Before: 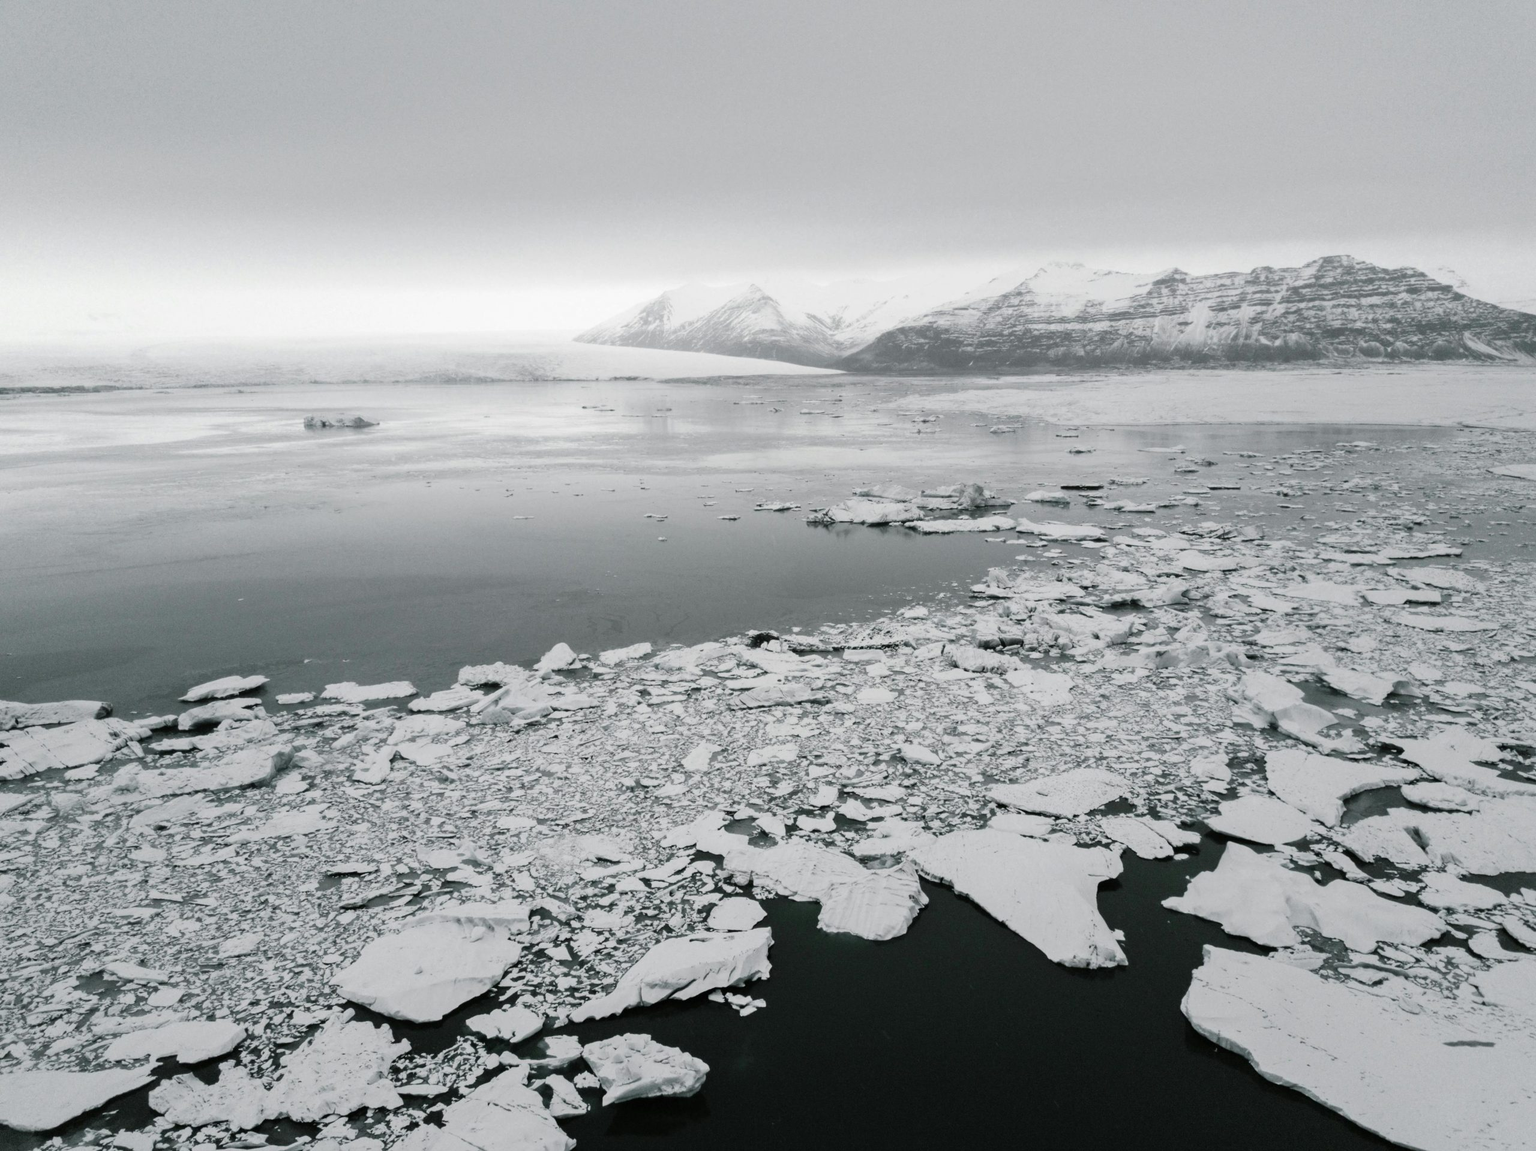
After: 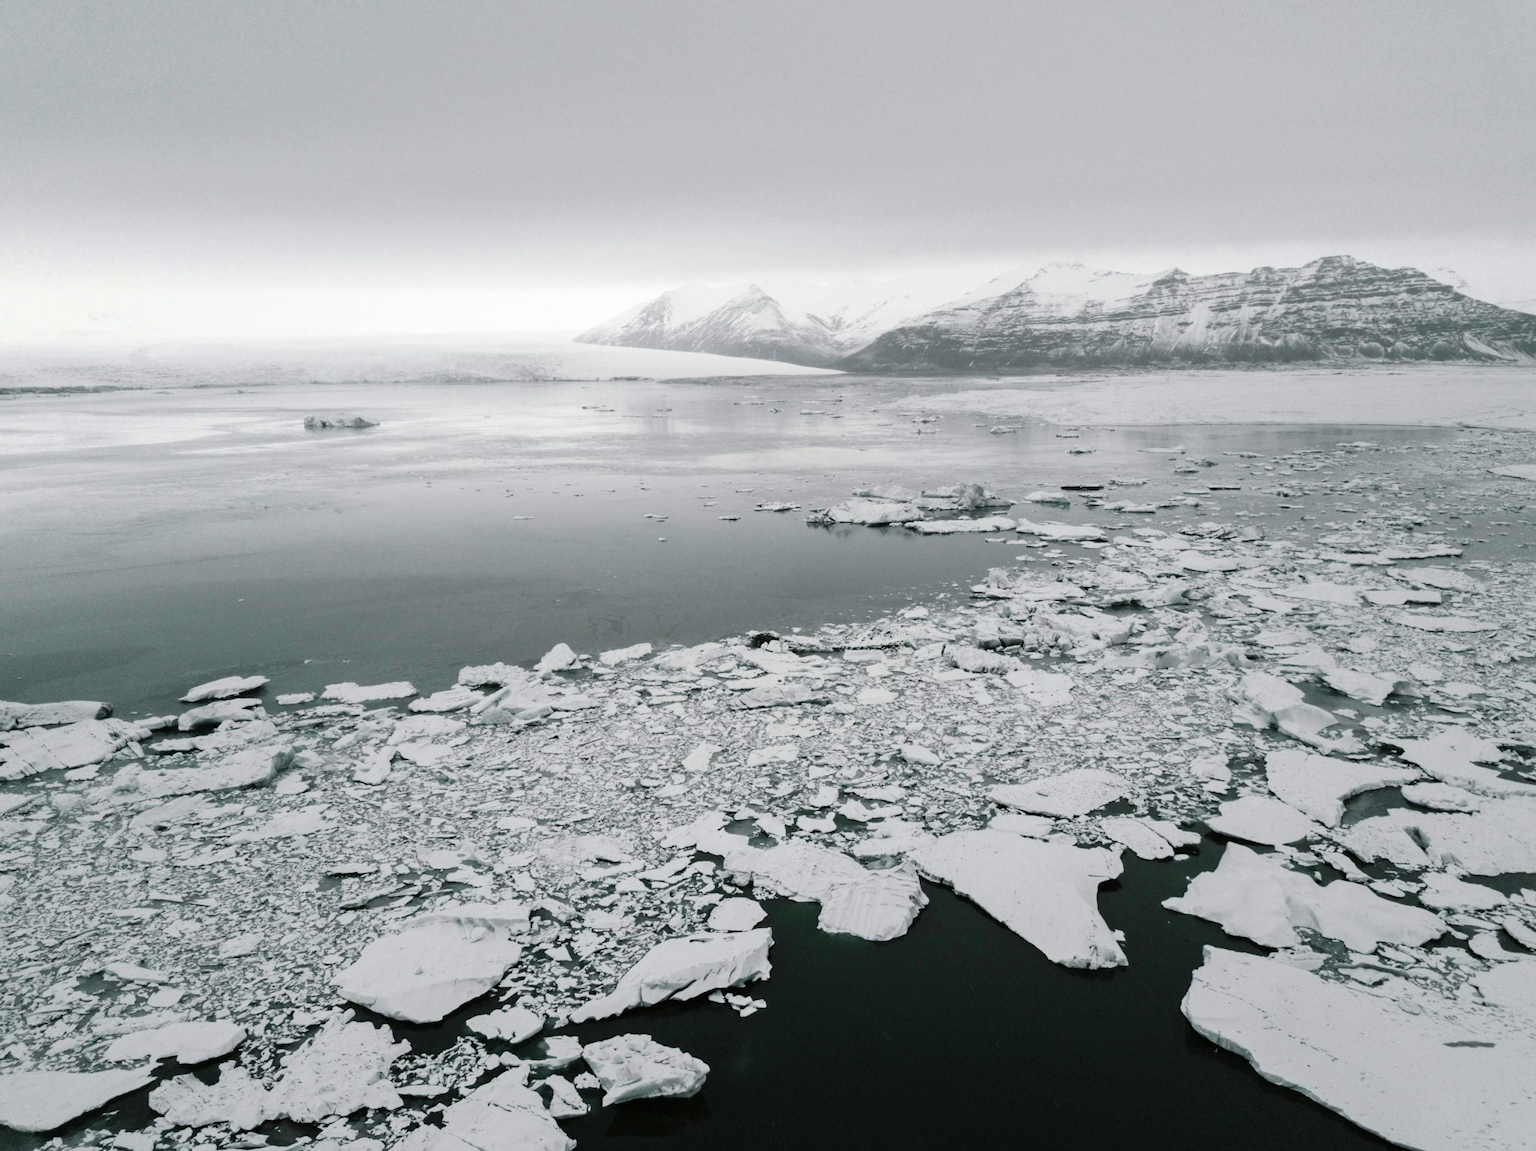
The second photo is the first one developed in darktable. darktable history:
shadows and highlights: shadows -10.93, white point adjustment 1.64, highlights 8.7, highlights color adjustment 46.24%
velvia: on, module defaults
